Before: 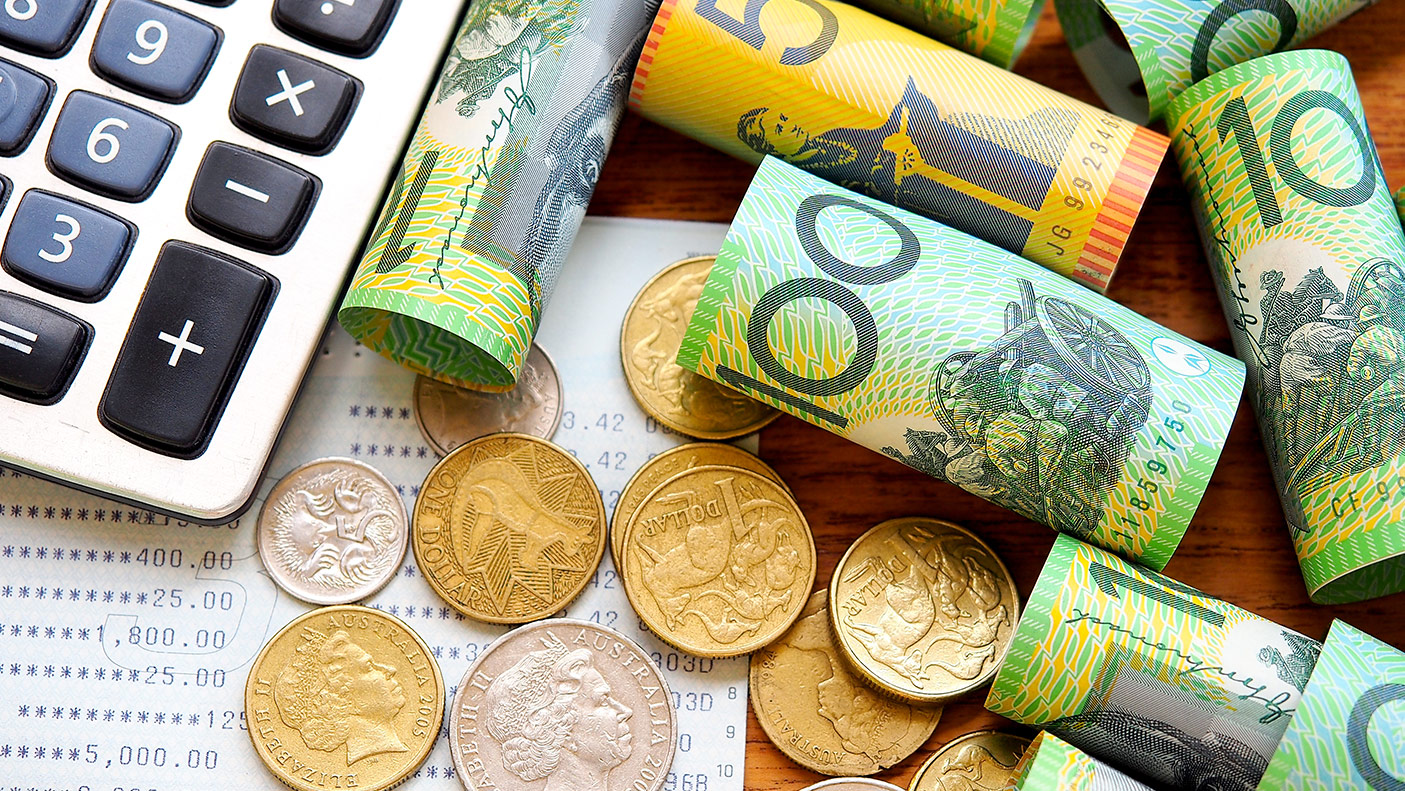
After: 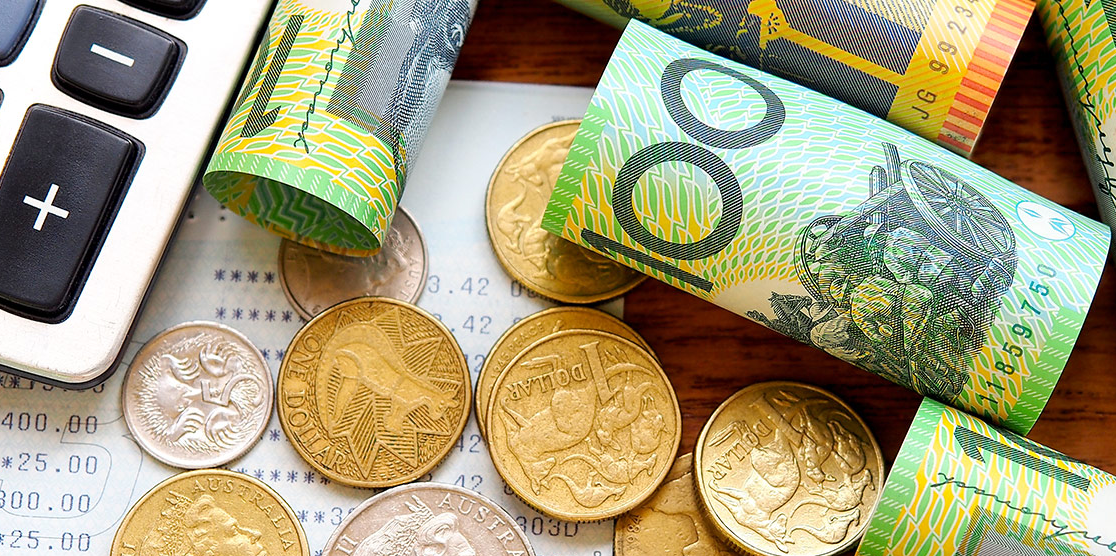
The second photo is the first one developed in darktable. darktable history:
crop: left 9.643%, top 17.302%, right 10.859%, bottom 12.312%
